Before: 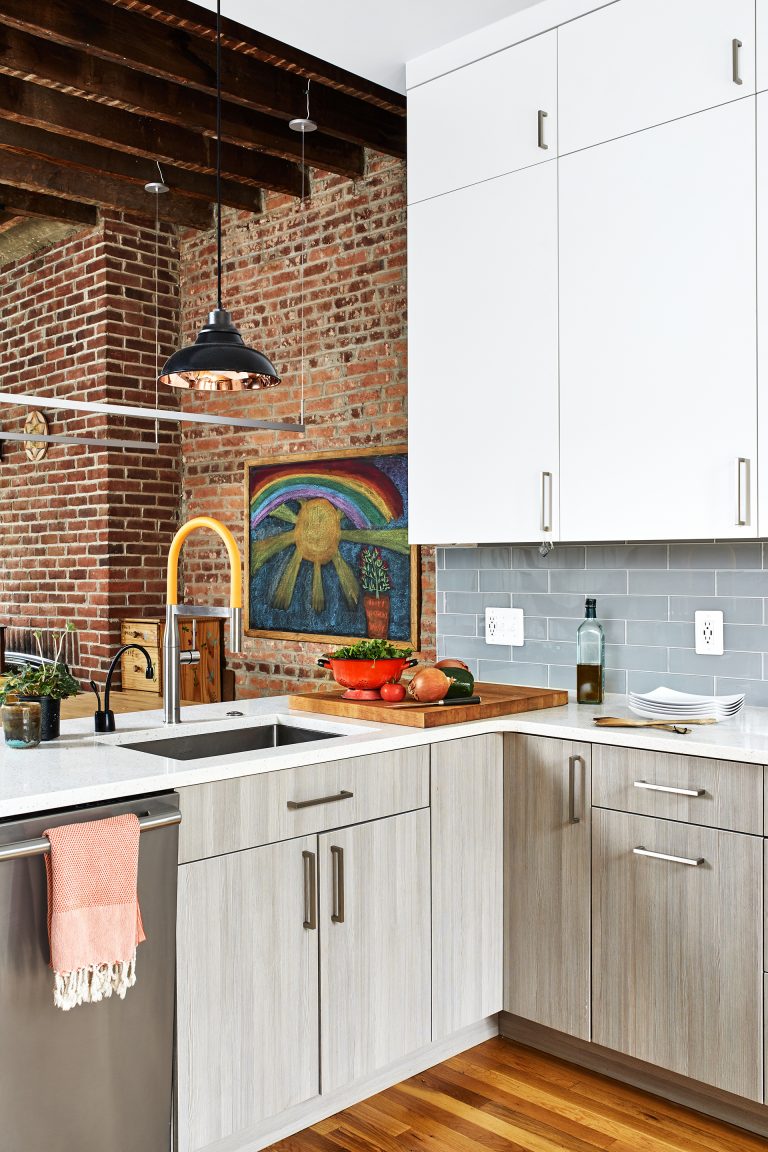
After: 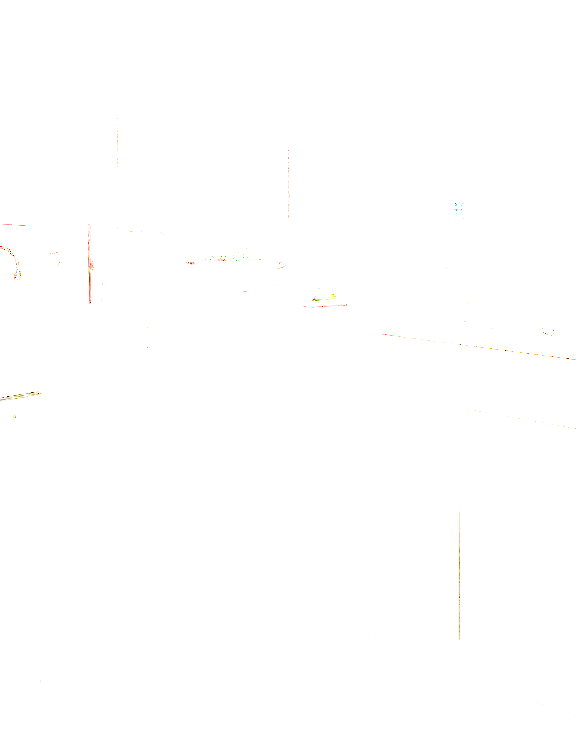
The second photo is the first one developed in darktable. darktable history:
crop and rotate: left 17.245%, top 34.6%, right 7.167%, bottom 0.861%
exposure: exposure 7.921 EV, compensate highlight preservation false
filmic rgb: middle gray luminance 21.83%, black relative exposure -14.05 EV, white relative exposure 2.97 EV, target black luminance 0%, hardness 8.74, latitude 60.2%, contrast 1.209, highlights saturation mix 5.43%, shadows ↔ highlights balance 41.1%
